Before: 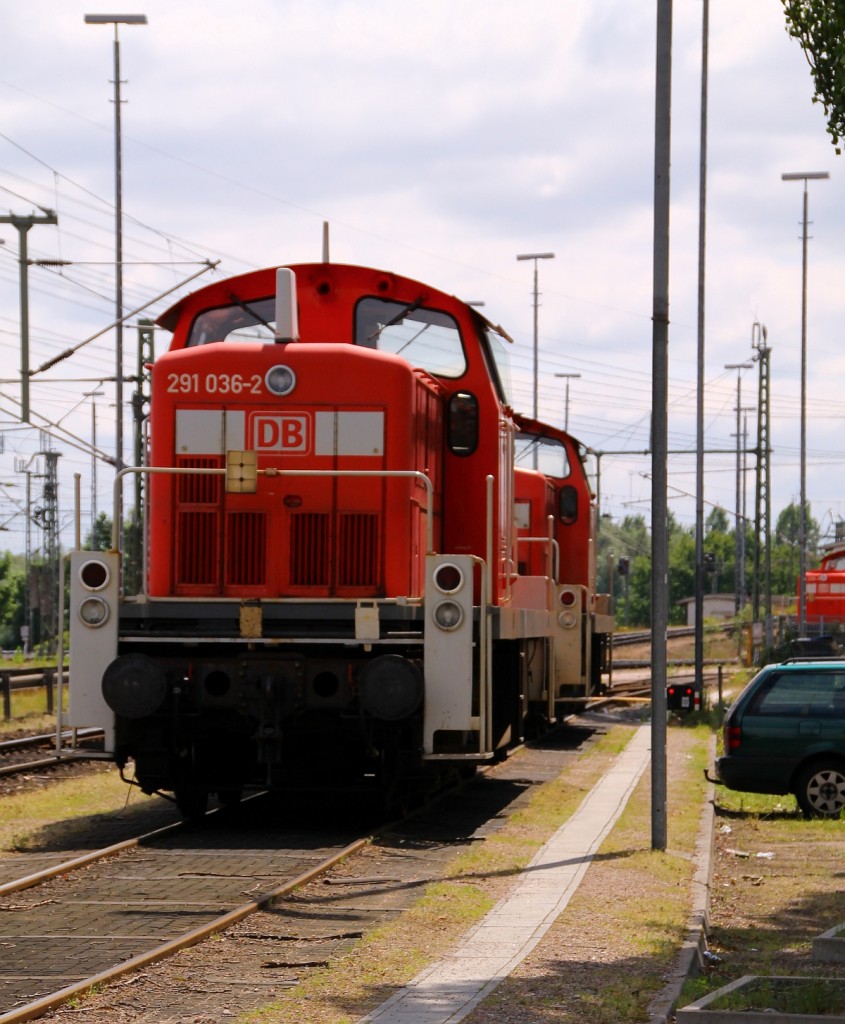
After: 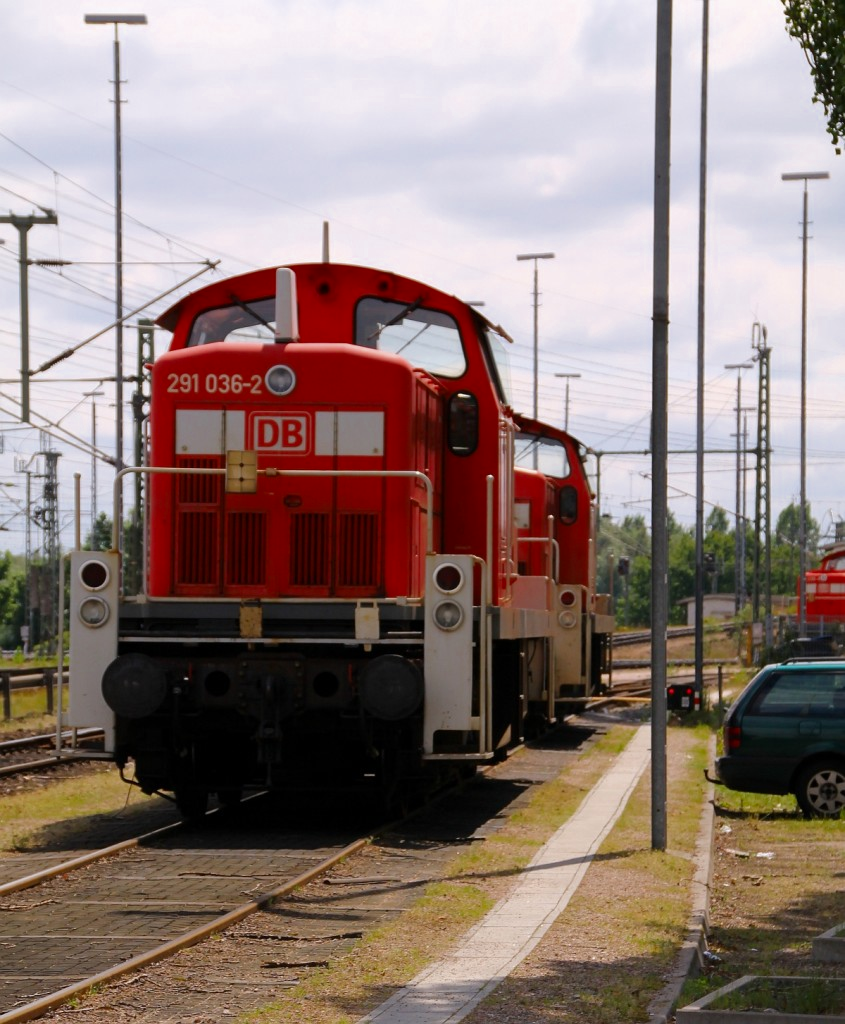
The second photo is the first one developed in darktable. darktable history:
color zones: curves: ch0 [(0, 0.425) (0.143, 0.422) (0.286, 0.42) (0.429, 0.419) (0.571, 0.419) (0.714, 0.42) (0.857, 0.422) (1, 0.425)]
